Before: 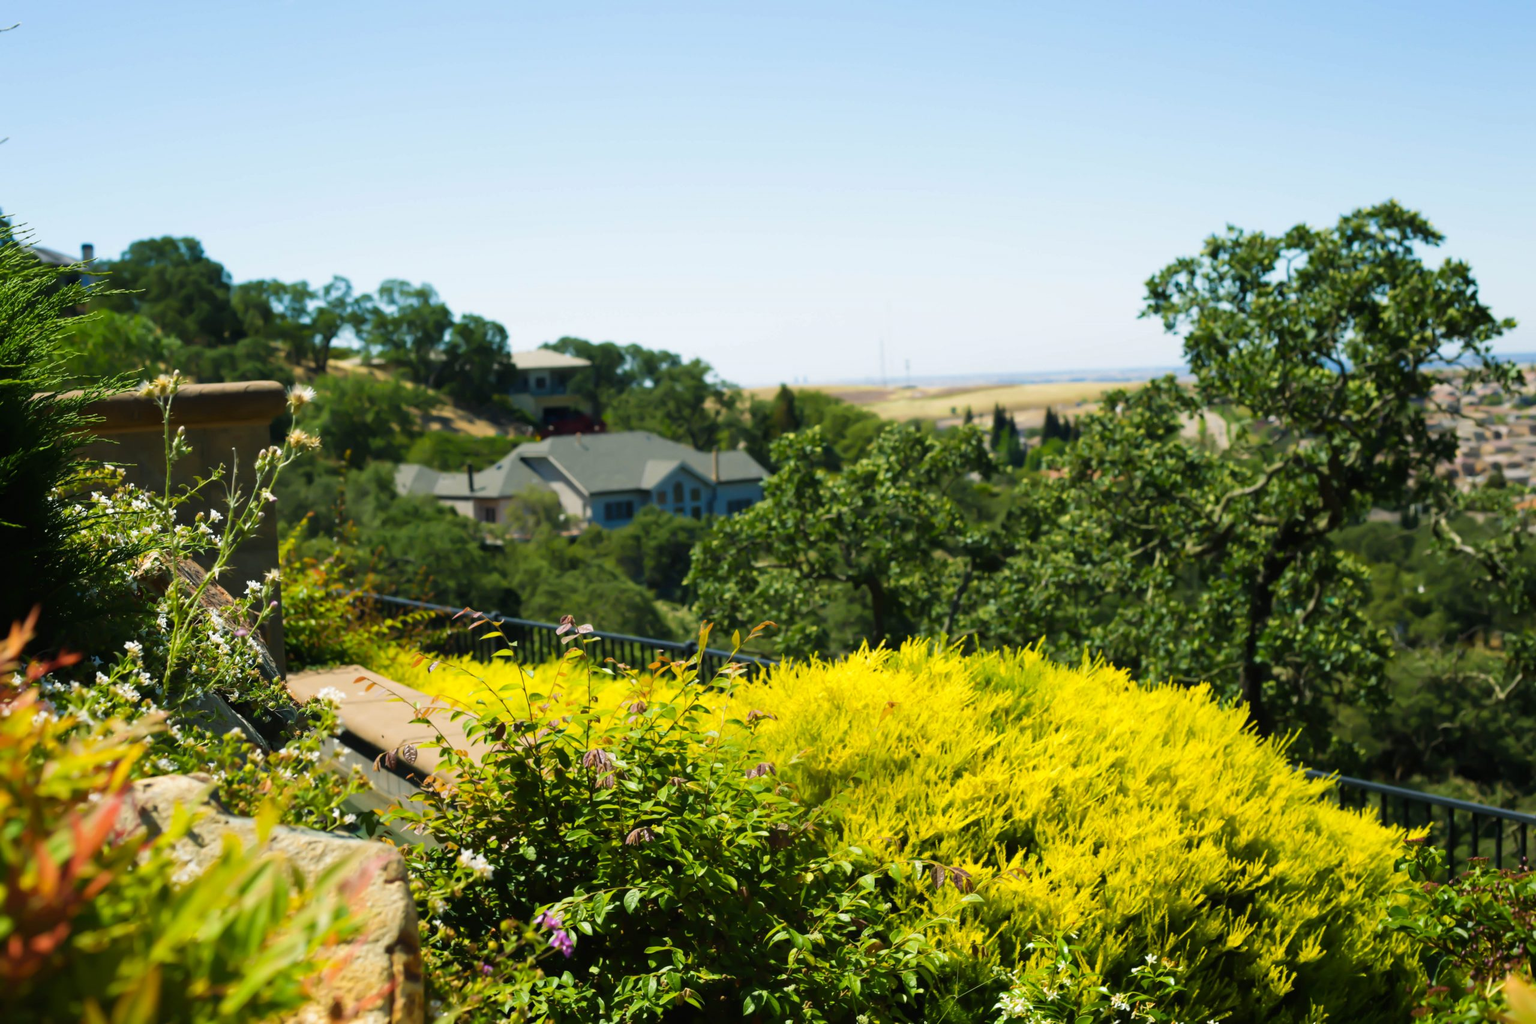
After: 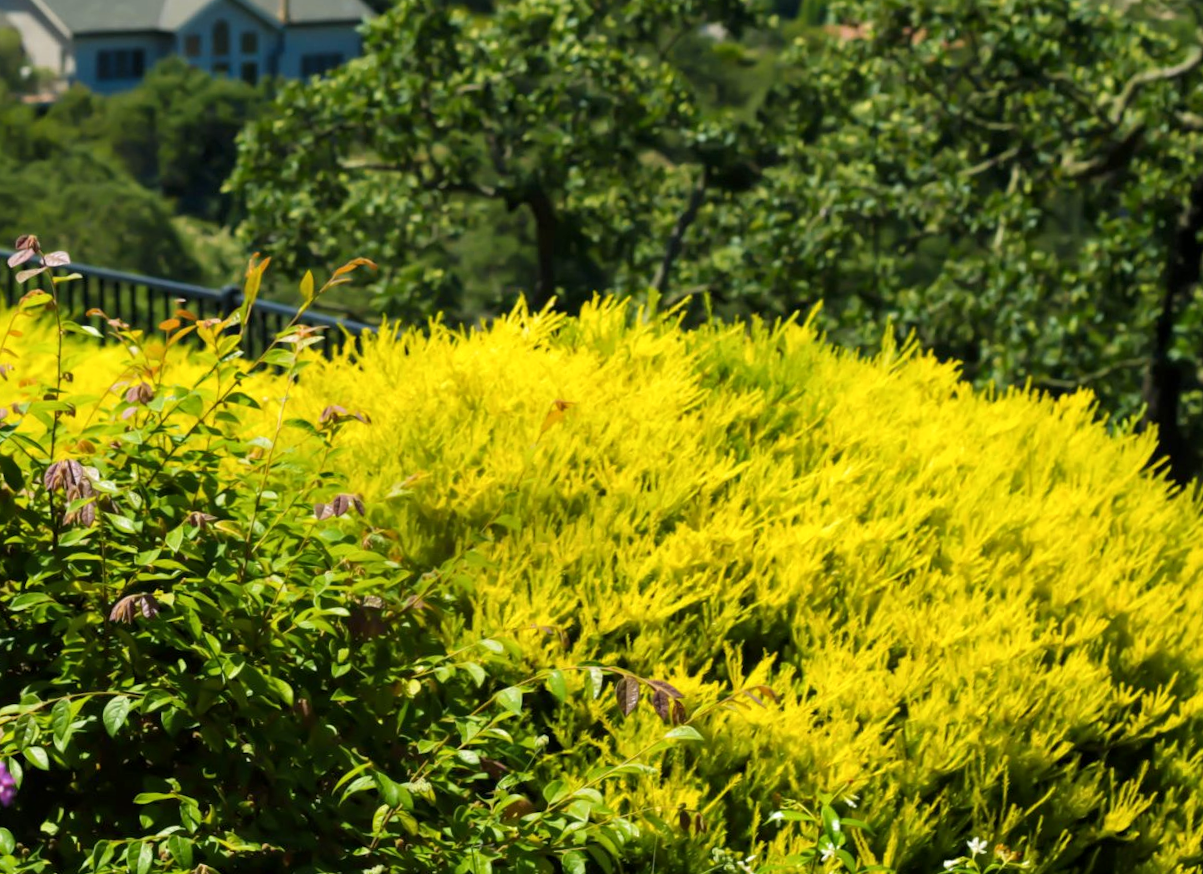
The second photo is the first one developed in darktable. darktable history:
local contrast: highlights 100%, shadows 100%, detail 120%, midtone range 0.2
rotate and perspective: rotation 2.27°, automatic cropping off
crop: left 35.976%, top 45.819%, right 18.162%, bottom 5.807%
